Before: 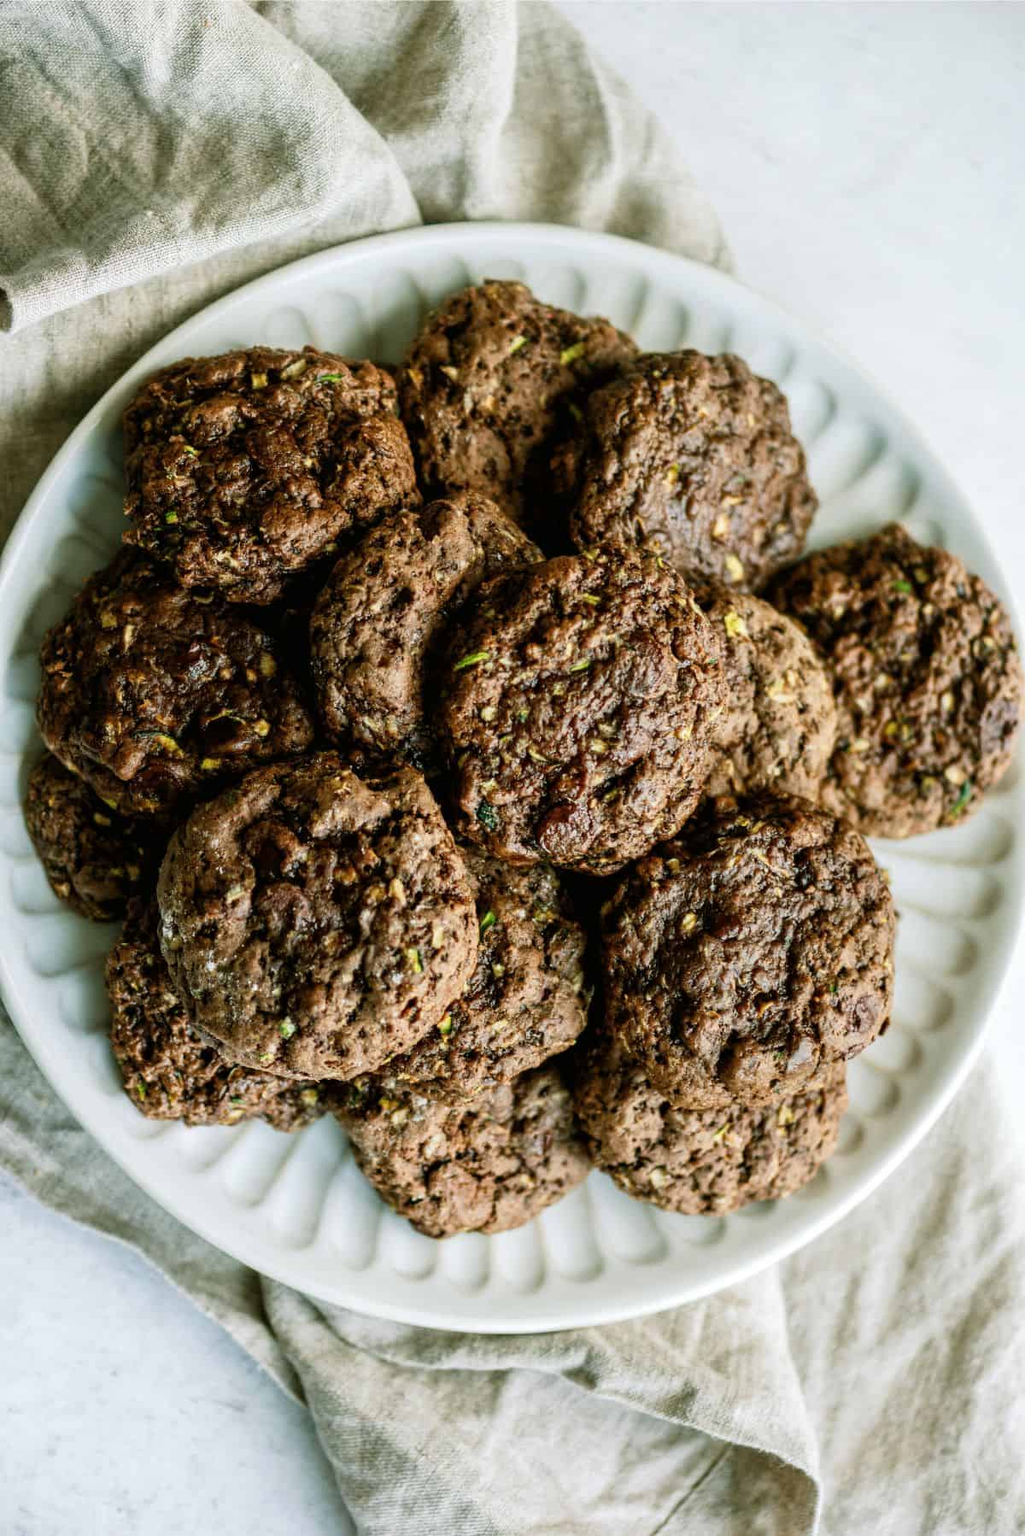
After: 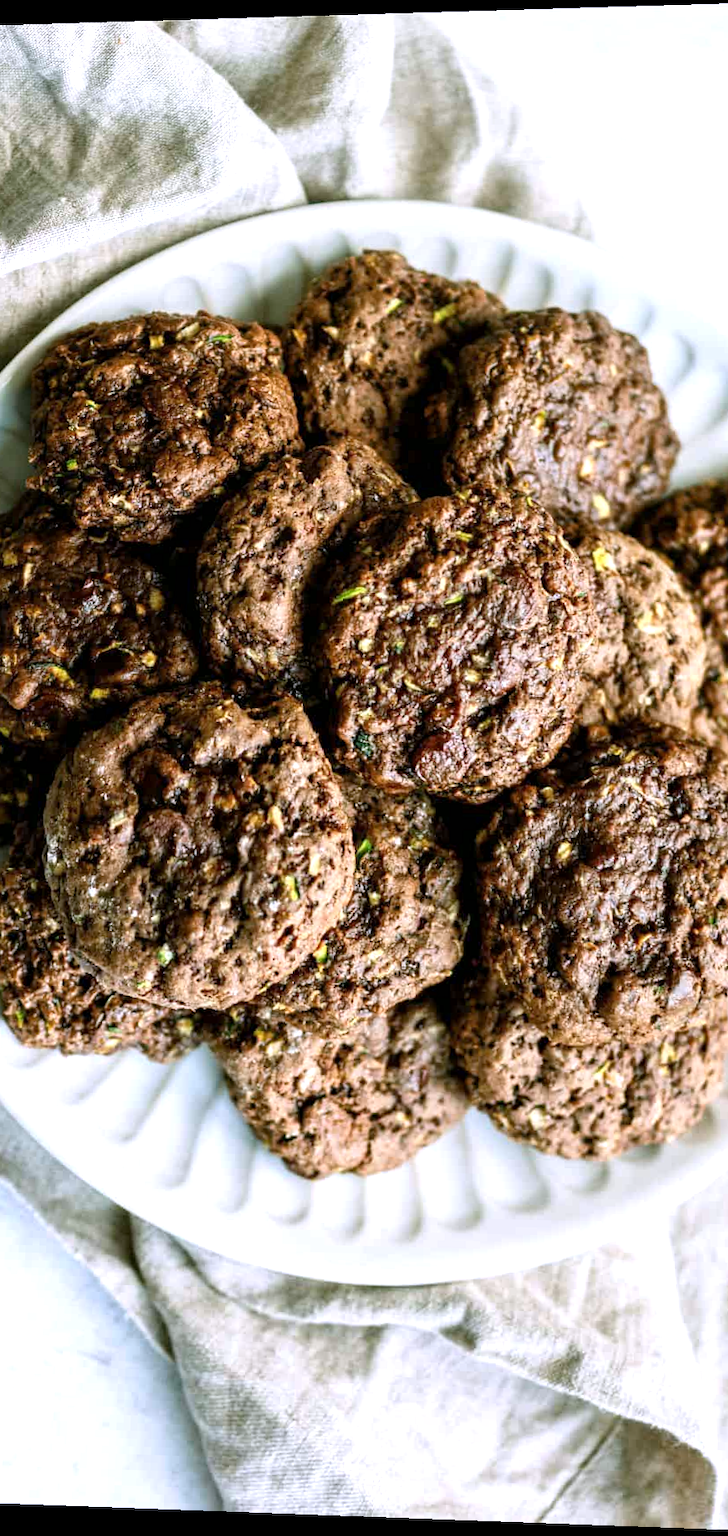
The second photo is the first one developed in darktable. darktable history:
rotate and perspective: rotation 0.128°, lens shift (vertical) -0.181, lens shift (horizontal) -0.044, shear 0.001, automatic cropping off
exposure: black level correction 0.001, exposure 0.5 EV, compensate exposure bias true, compensate highlight preservation false
crop and rotate: left 13.409%, right 19.924%
white balance: red 1.004, blue 1.096
